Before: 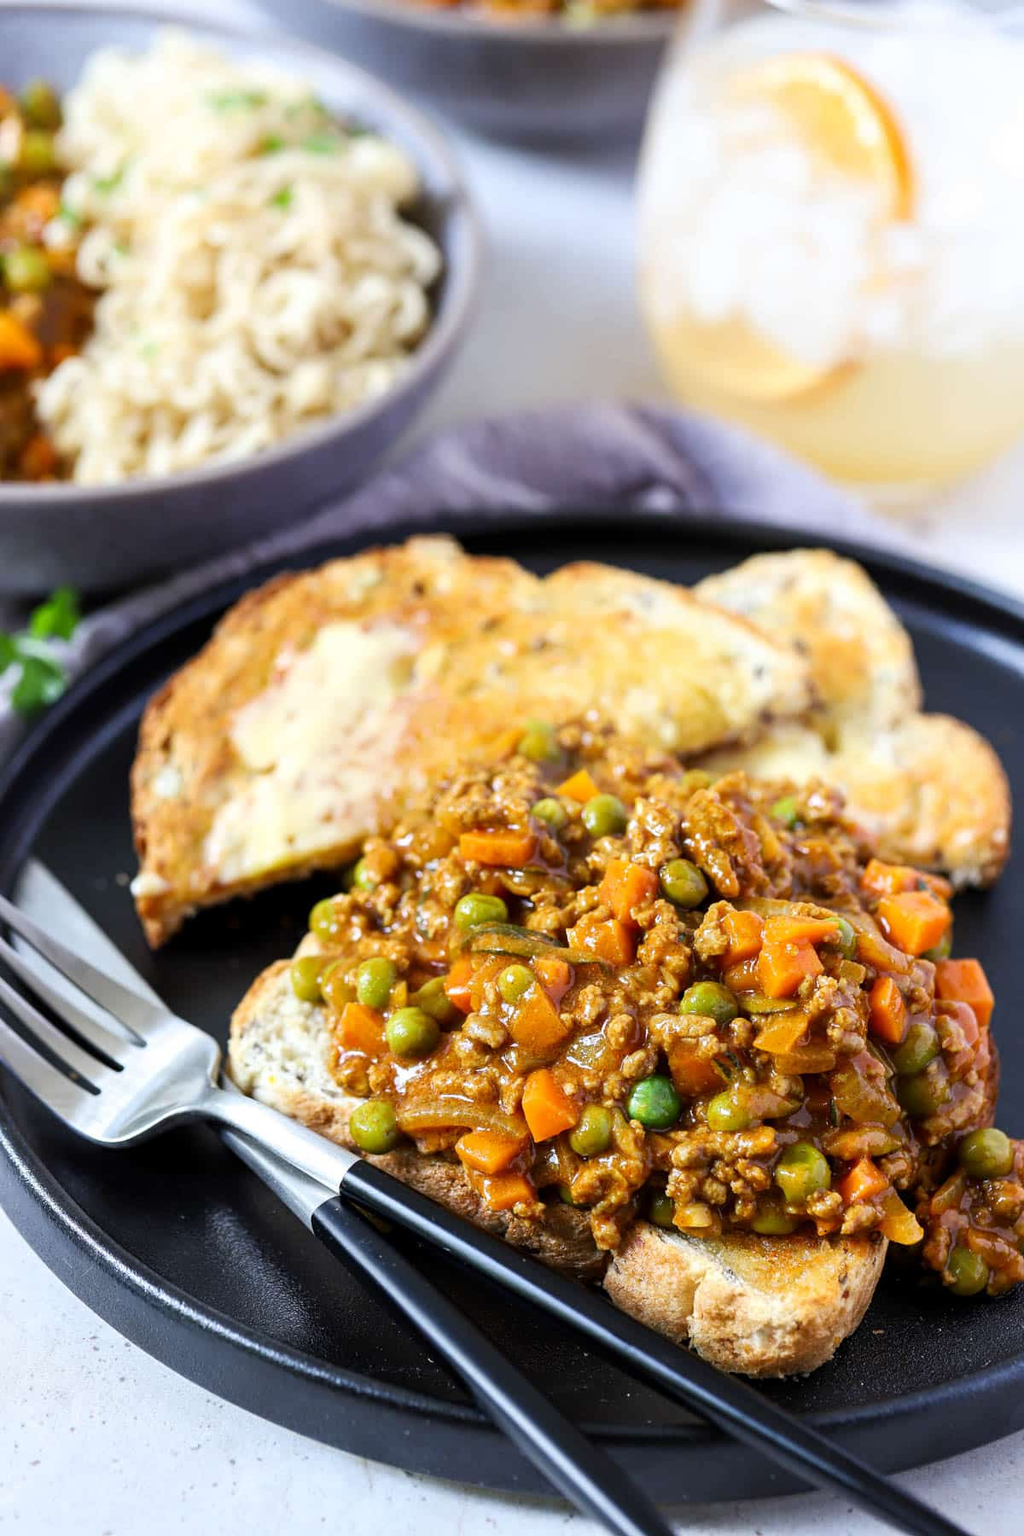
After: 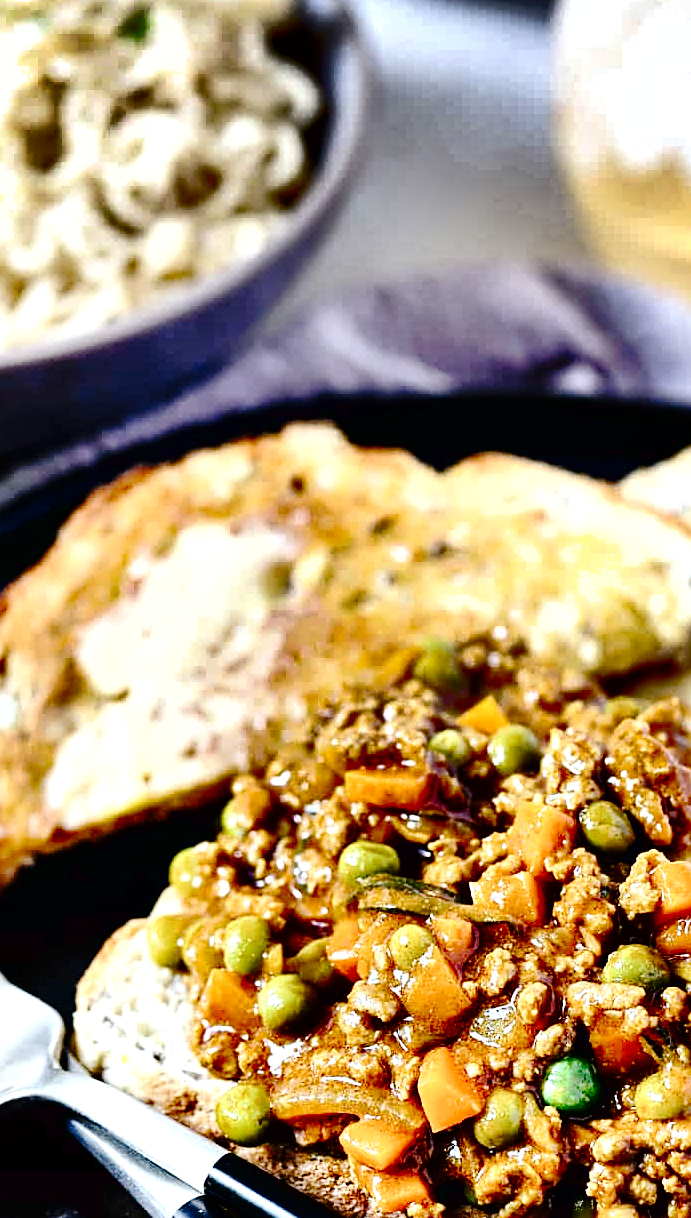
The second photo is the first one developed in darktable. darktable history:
crop: left 16.177%, top 11.497%, right 26.215%, bottom 20.808%
exposure: black level correction -0.005, exposure 0.05 EV, compensate highlight preservation false
sharpen: on, module defaults
contrast brightness saturation: contrast 0.137
tone curve: curves: ch0 [(0, 0) (0.003, 0.013) (0.011, 0.012) (0.025, 0.011) (0.044, 0.016) (0.069, 0.029) (0.1, 0.045) (0.136, 0.074) (0.177, 0.123) (0.224, 0.207) (0.277, 0.313) (0.335, 0.414) (0.399, 0.509) (0.468, 0.599) (0.543, 0.663) (0.623, 0.728) (0.709, 0.79) (0.801, 0.854) (0.898, 0.925) (1, 1)], preserve colors none
shadows and highlights: shadows 21.01, highlights -81.37, soften with gaussian
contrast equalizer: y [[0.6 ×6], [0.55 ×6], [0 ×6], [0 ×6], [0 ×6]]
